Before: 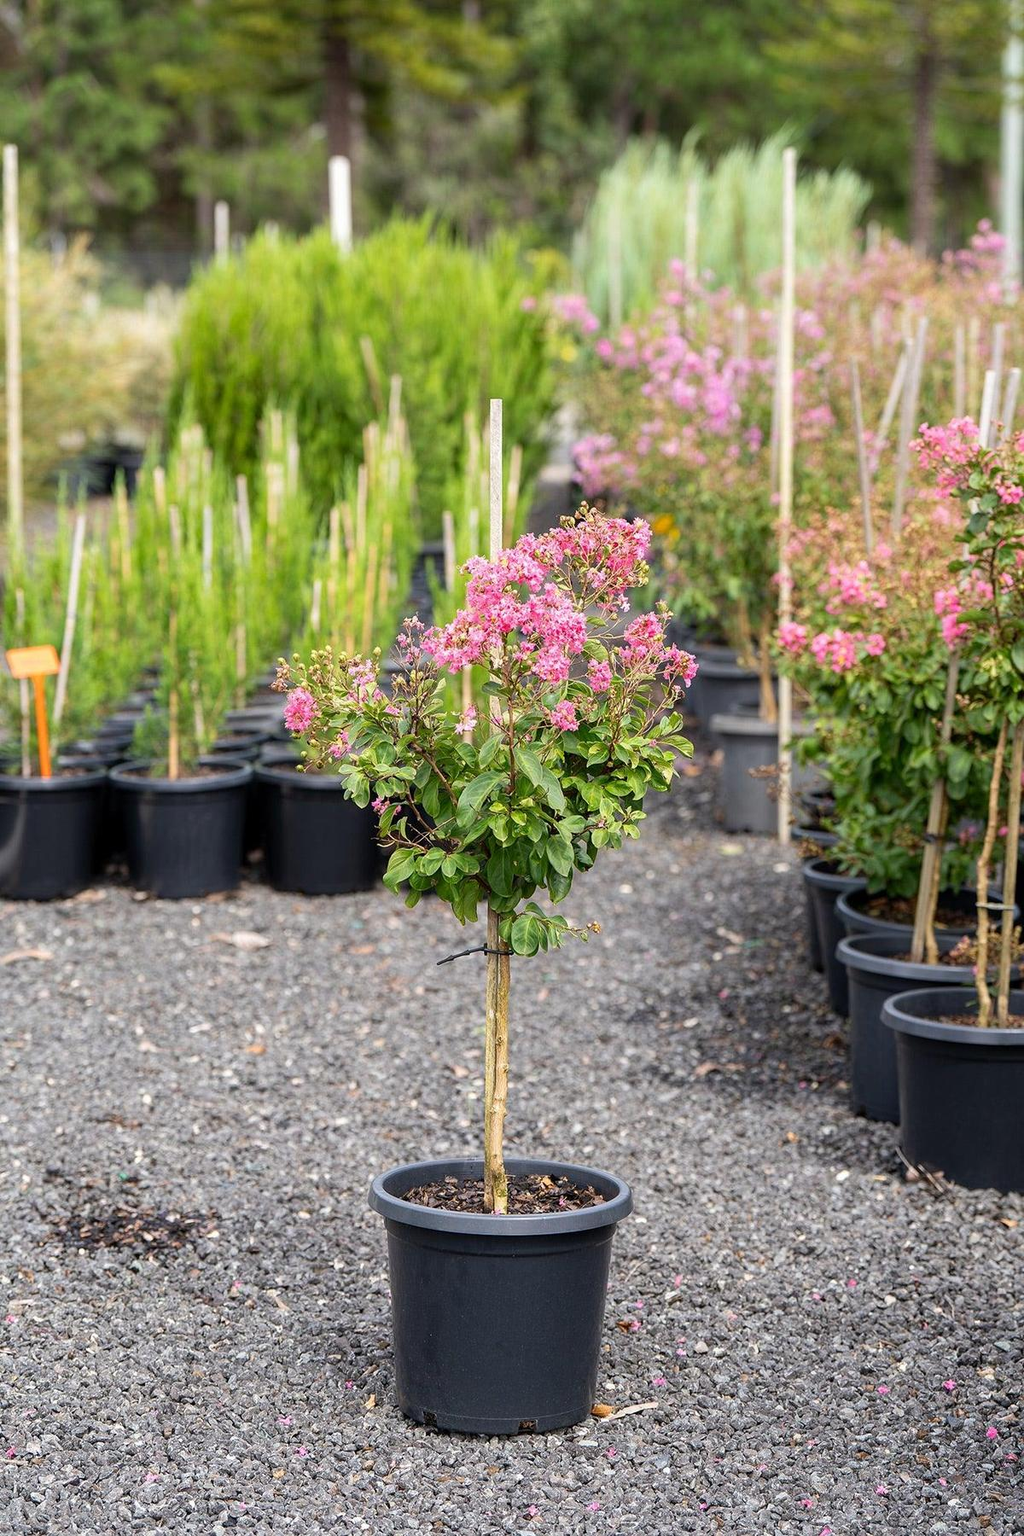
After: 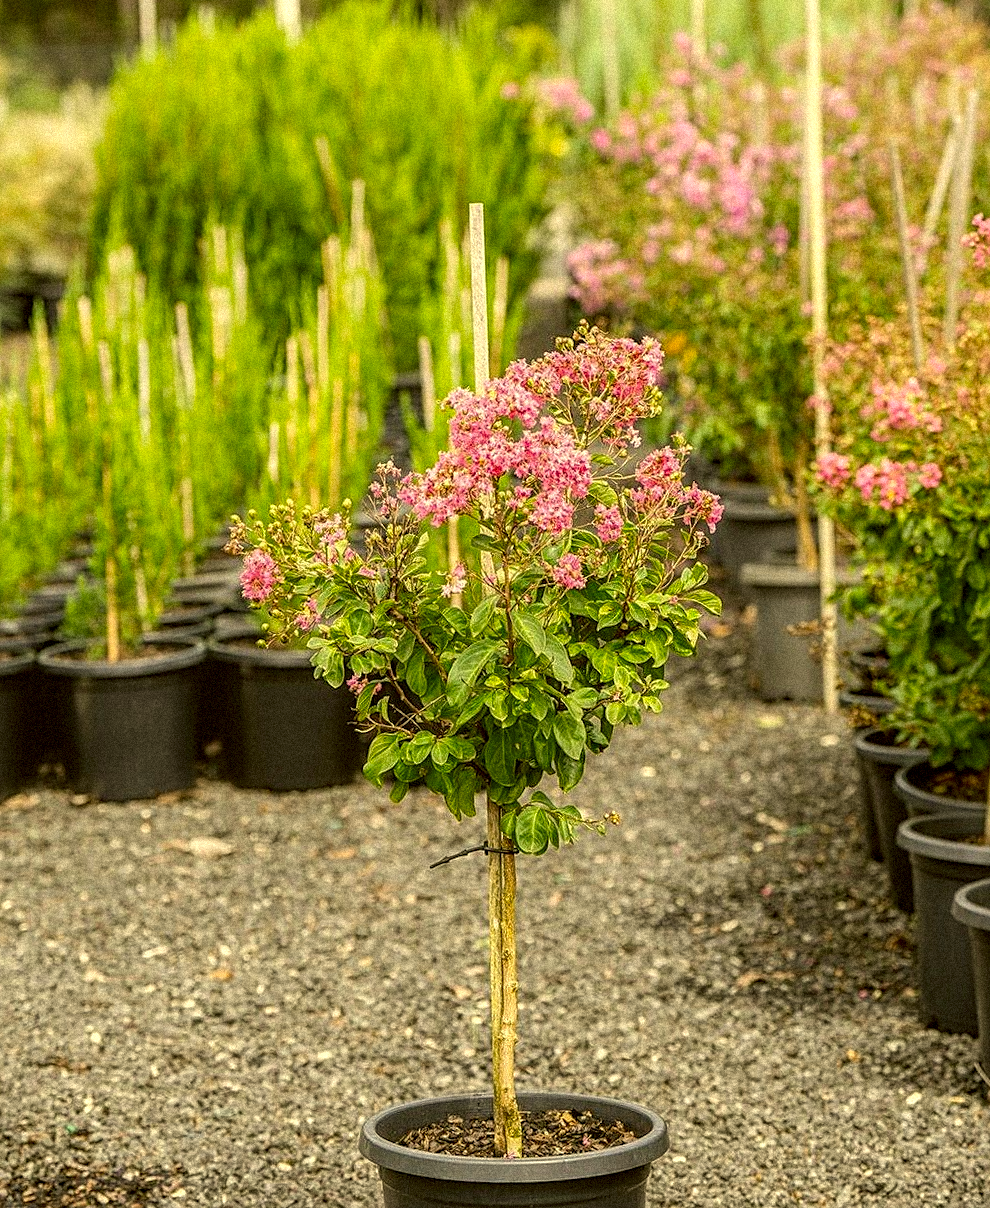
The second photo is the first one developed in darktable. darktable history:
crop: left 7.856%, top 11.836%, right 10.12%, bottom 15.387%
grain: coarseness 9.38 ISO, strength 34.99%, mid-tones bias 0%
local contrast: highlights 0%, shadows 0%, detail 133%
color correction: highlights a* 0.162, highlights b* 29.53, shadows a* -0.162, shadows b* 21.09
sharpen: on, module defaults
tone equalizer: on, module defaults
rotate and perspective: rotation -2°, crop left 0.022, crop right 0.978, crop top 0.049, crop bottom 0.951
